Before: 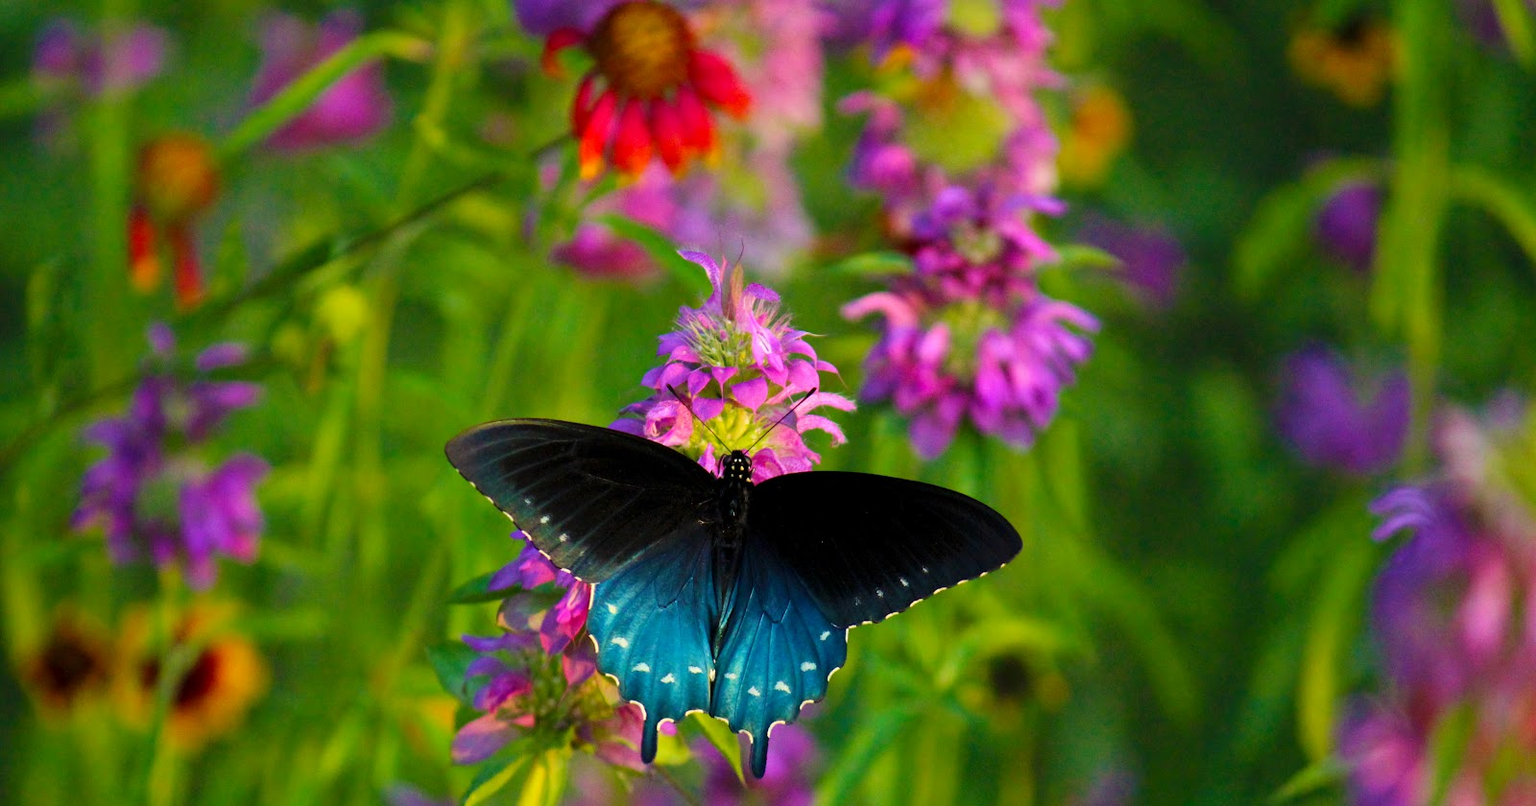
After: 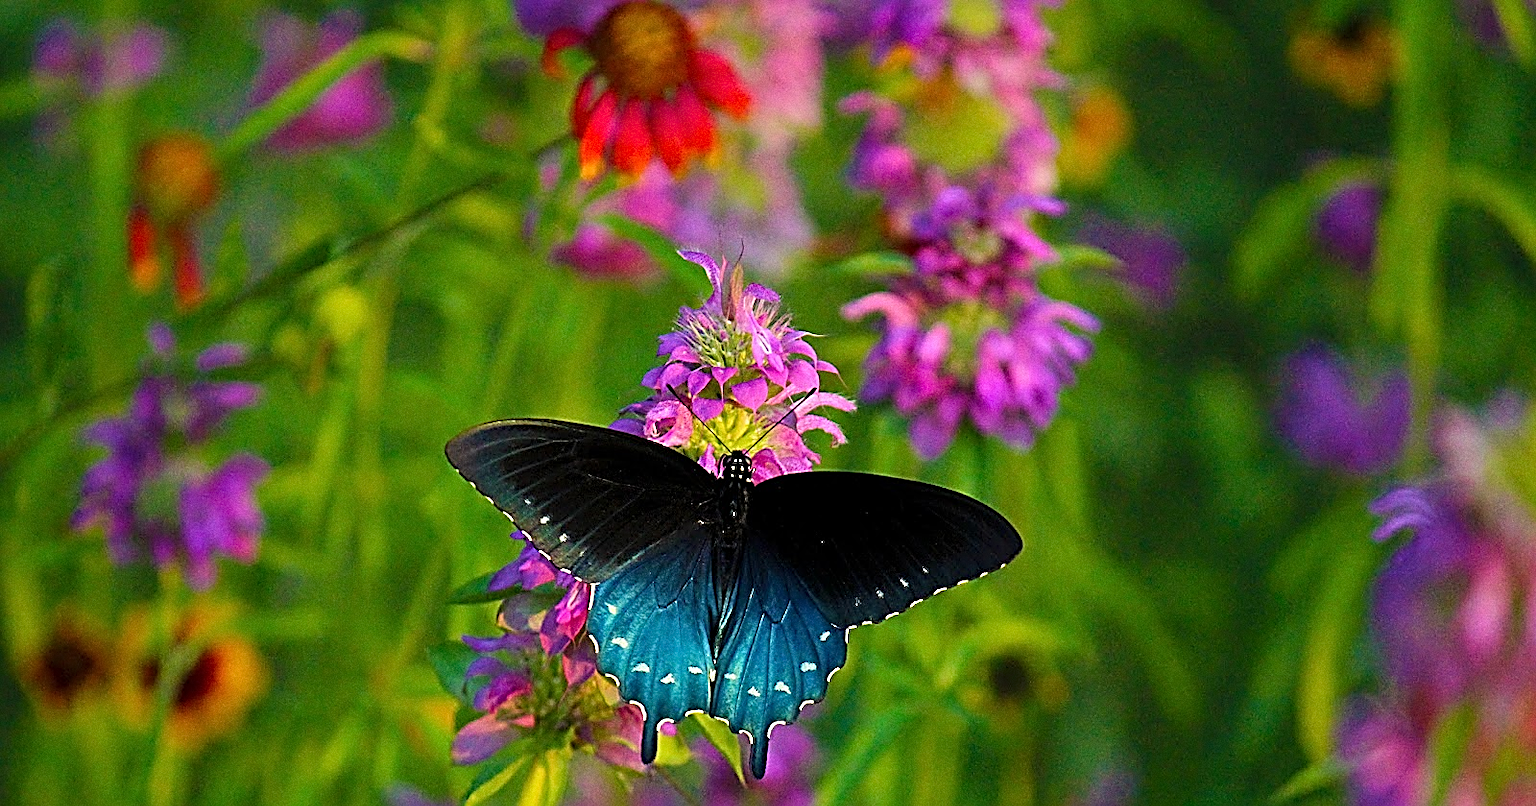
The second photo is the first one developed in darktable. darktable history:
sharpen: amount 2
grain: coarseness 0.09 ISO
